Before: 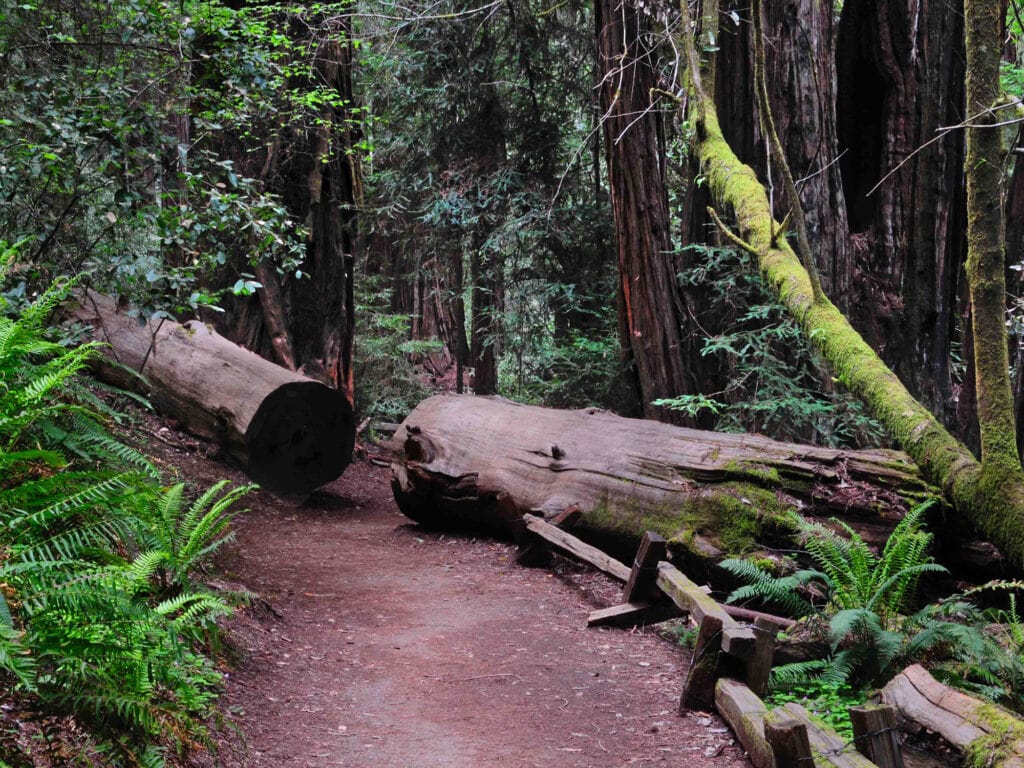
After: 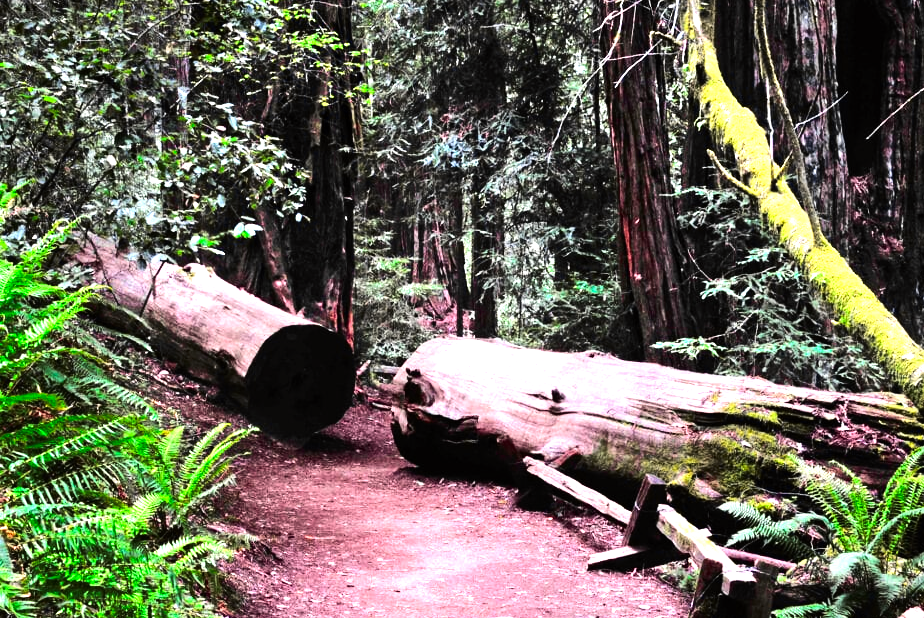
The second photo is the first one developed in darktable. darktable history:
tone equalizer: -8 EV -1.08 EV, -7 EV -1.01 EV, -6 EV -0.867 EV, -5 EV -0.578 EV, -3 EV 0.578 EV, -2 EV 0.867 EV, -1 EV 1.01 EV, +0 EV 1.08 EV, edges refinement/feathering 500, mask exposure compensation -1.57 EV, preserve details no
crop: top 7.49%, right 9.717%, bottom 11.943%
exposure: black level correction 0, exposure 0.95 EV, compensate exposure bias true, compensate highlight preservation false
tone curve: curves: ch0 [(0, 0) (0.087, 0.054) (0.281, 0.245) (0.532, 0.514) (0.835, 0.818) (0.994, 0.955)]; ch1 [(0, 0) (0.27, 0.195) (0.406, 0.435) (0.452, 0.474) (0.495, 0.5) (0.514, 0.508) (0.537, 0.556) (0.654, 0.689) (1, 1)]; ch2 [(0, 0) (0.269, 0.299) (0.459, 0.441) (0.498, 0.499) (0.523, 0.52) (0.551, 0.549) (0.633, 0.625) (0.659, 0.681) (0.718, 0.764) (1, 1)], color space Lab, independent channels, preserve colors none
